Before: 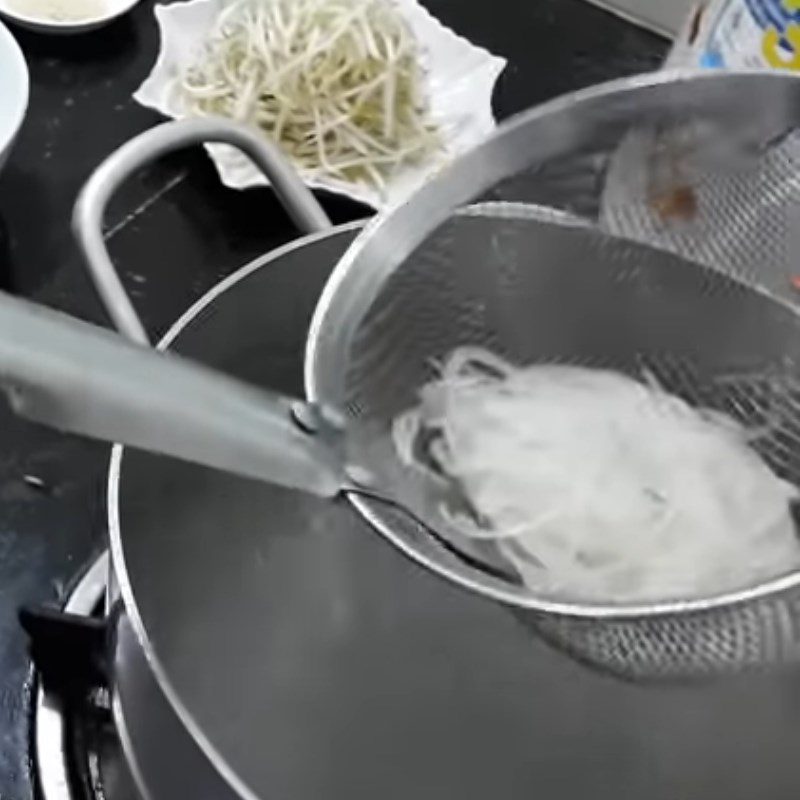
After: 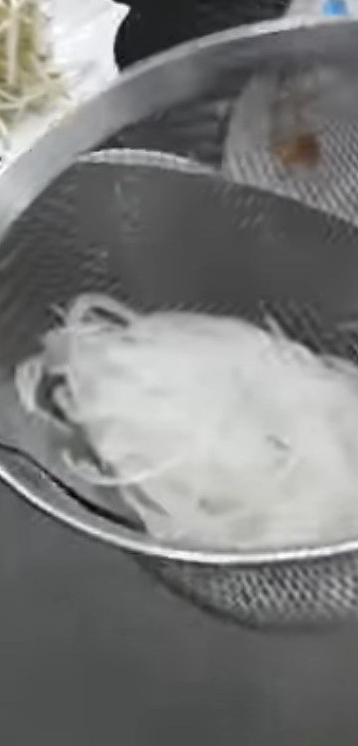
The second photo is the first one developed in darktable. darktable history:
crop: left 47.225%, top 6.676%, right 7.969%
